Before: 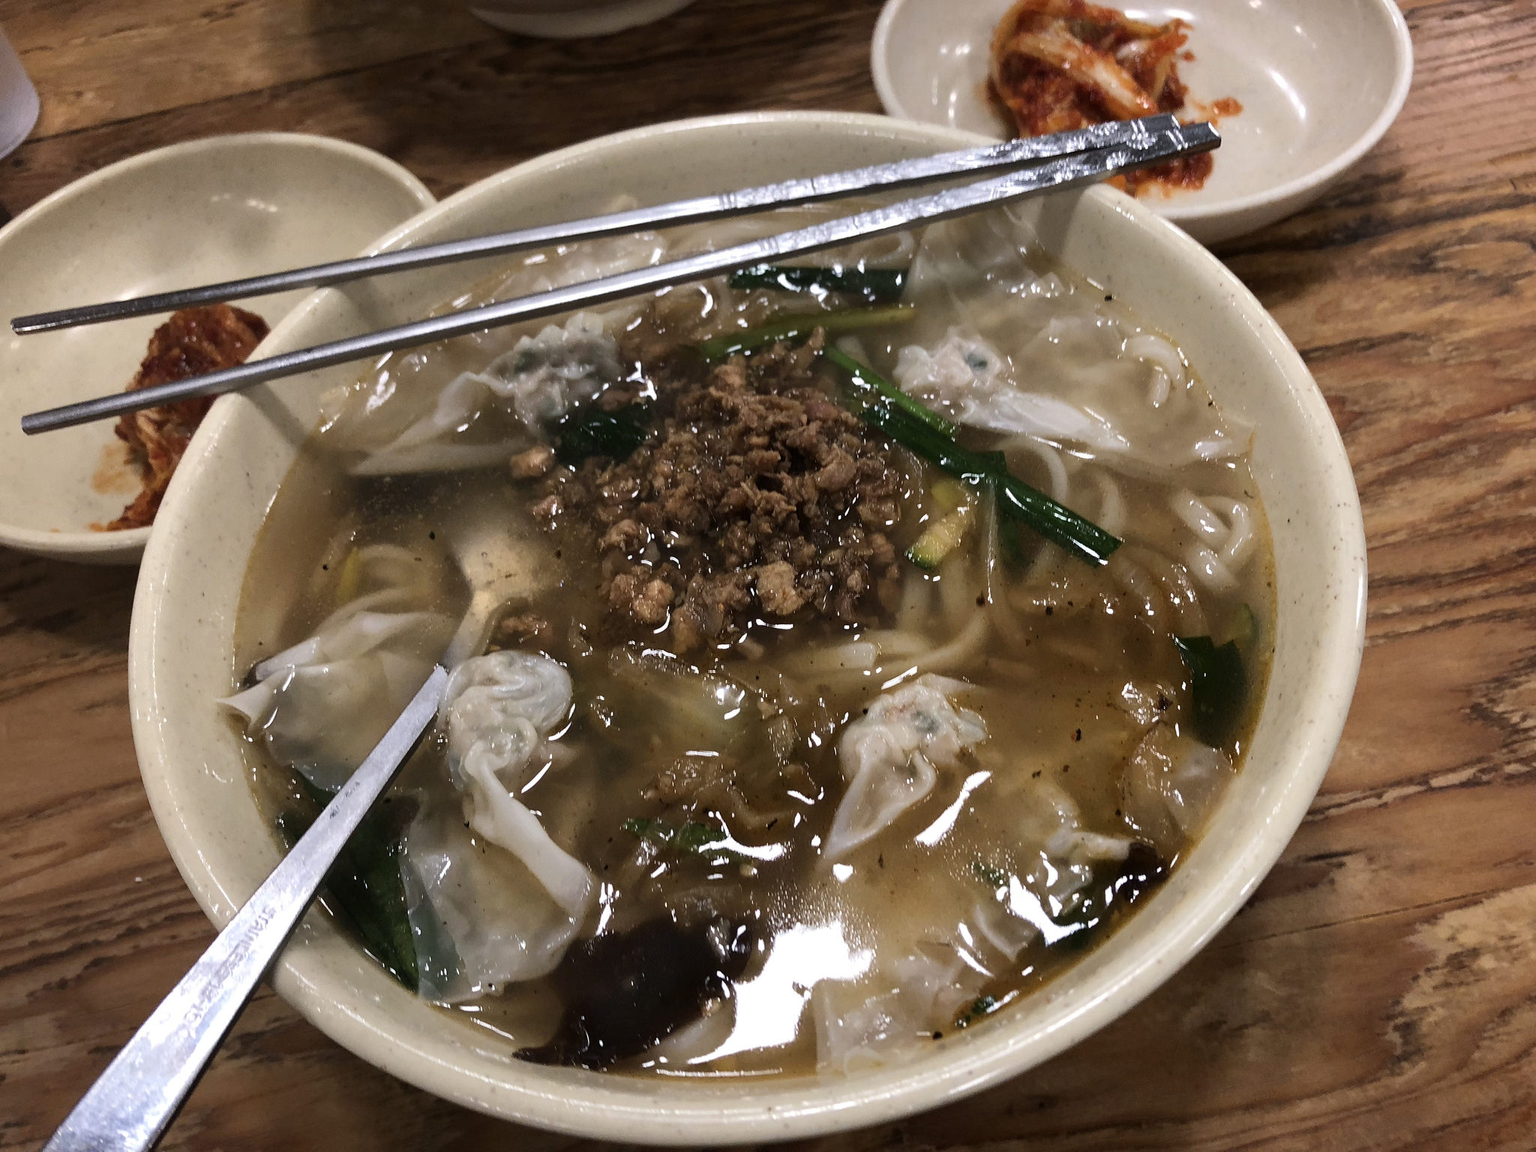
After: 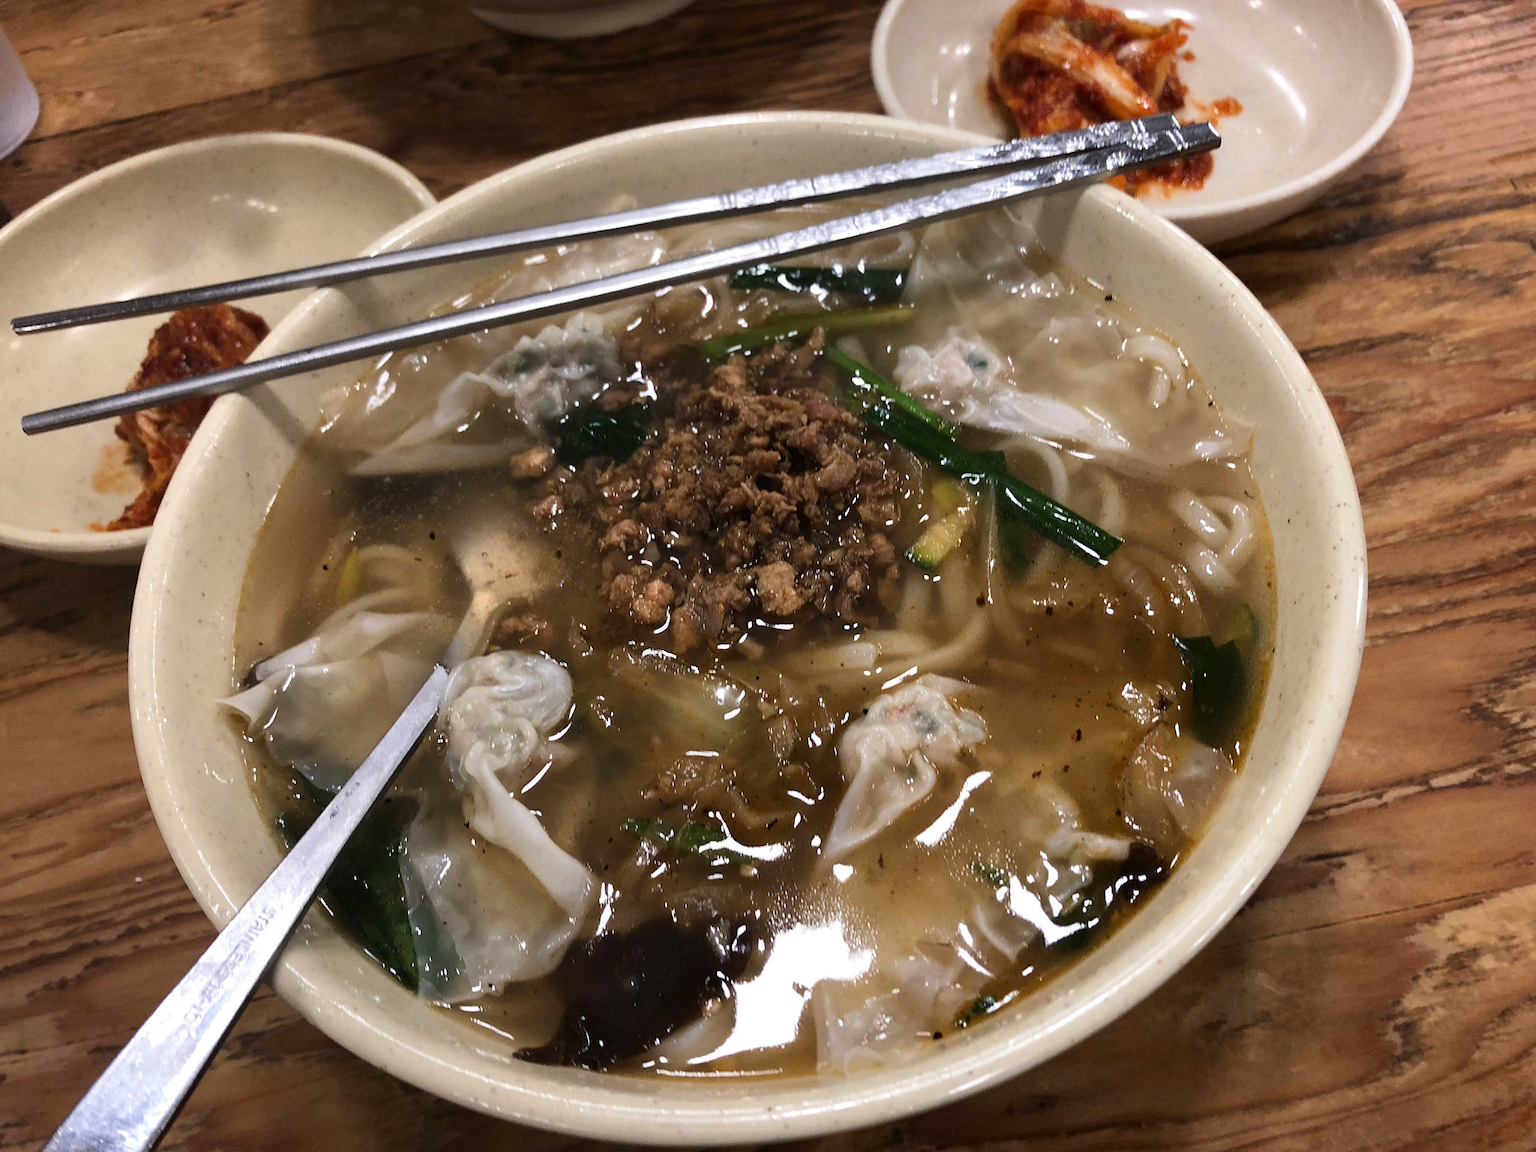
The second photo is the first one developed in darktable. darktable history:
tone curve: curves: ch0 [(0, 0) (0.003, 0.003) (0.011, 0.012) (0.025, 0.026) (0.044, 0.046) (0.069, 0.072) (0.1, 0.104) (0.136, 0.141) (0.177, 0.184) (0.224, 0.233) (0.277, 0.288) (0.335, 0.348) (0.399, 0.414) (0.468, 0.486) (0.543, 0.564) (0.623, 0.647) (0.709, 0.736) (0.801, 0.831) (0.898, 0.921) (1, 1)], preserve colors none
